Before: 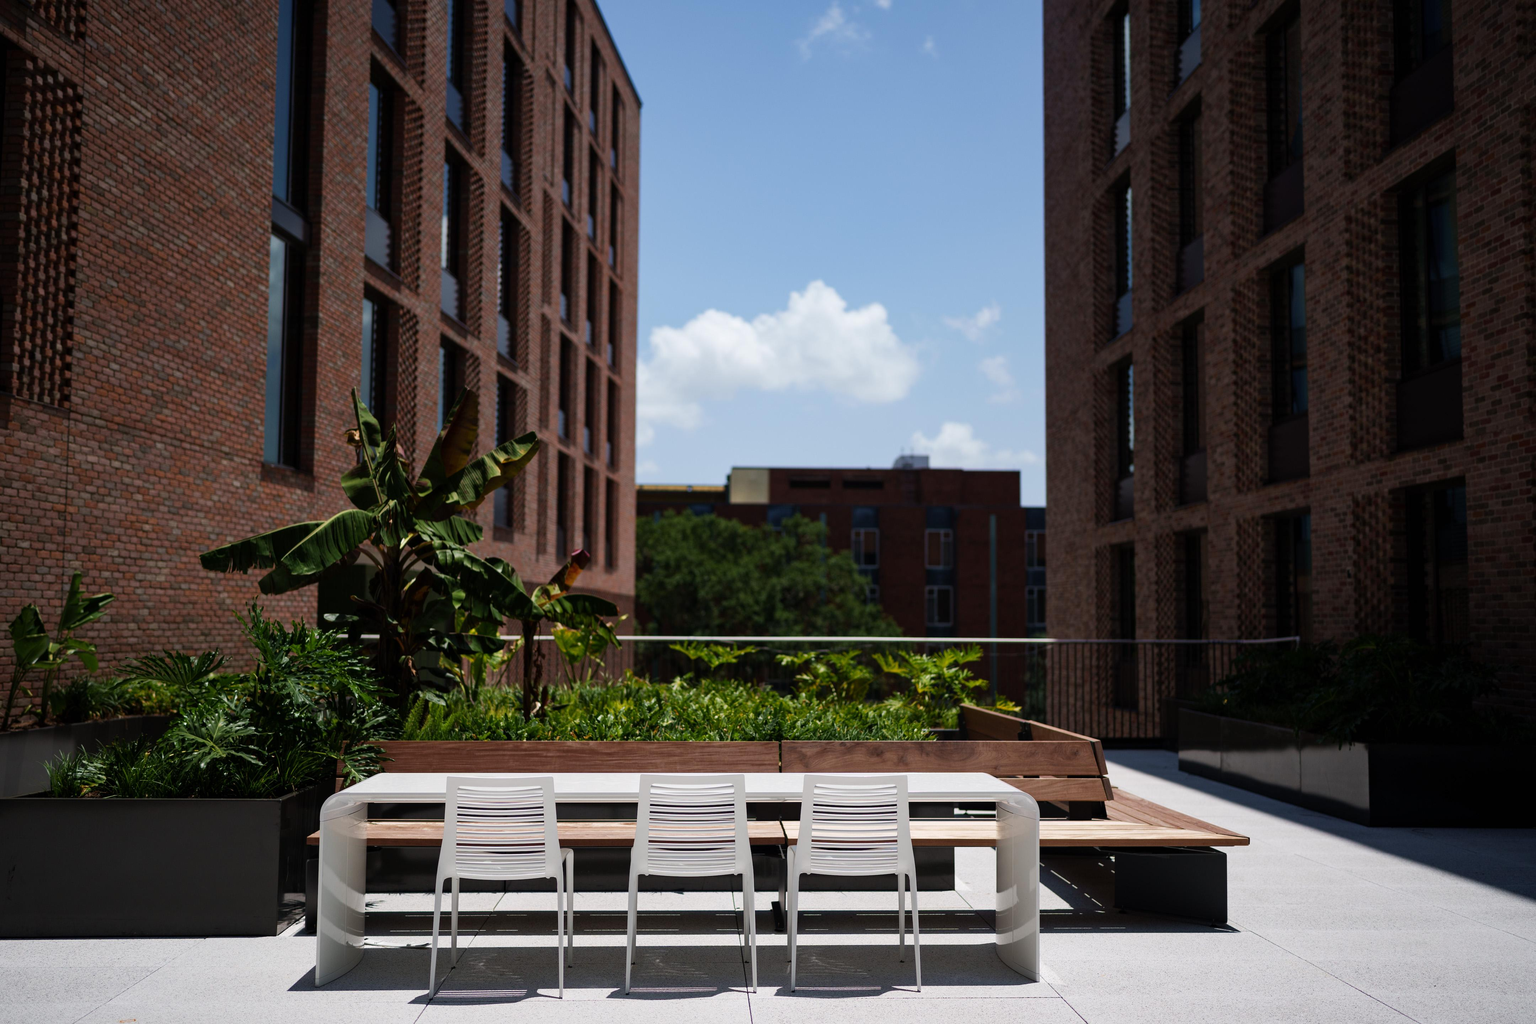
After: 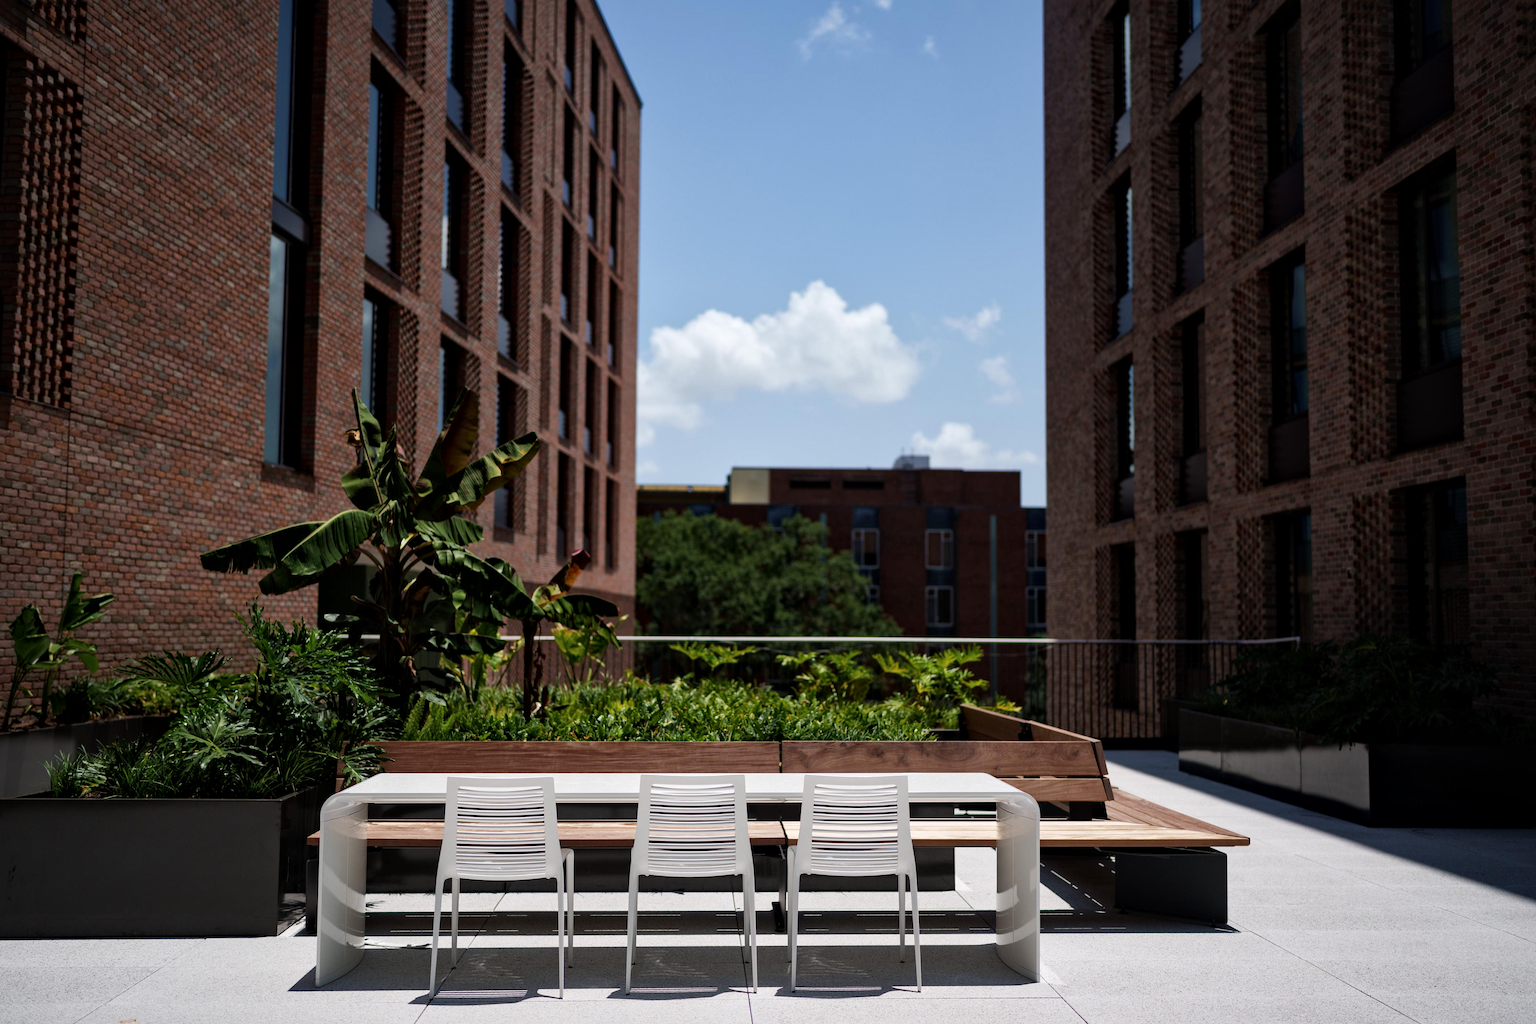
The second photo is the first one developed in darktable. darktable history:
tone equalizer: on, module defaults
local contrast: mode bilateral grid, contrast 20, coarseness 50, detail 130%, midtone range 0.2
